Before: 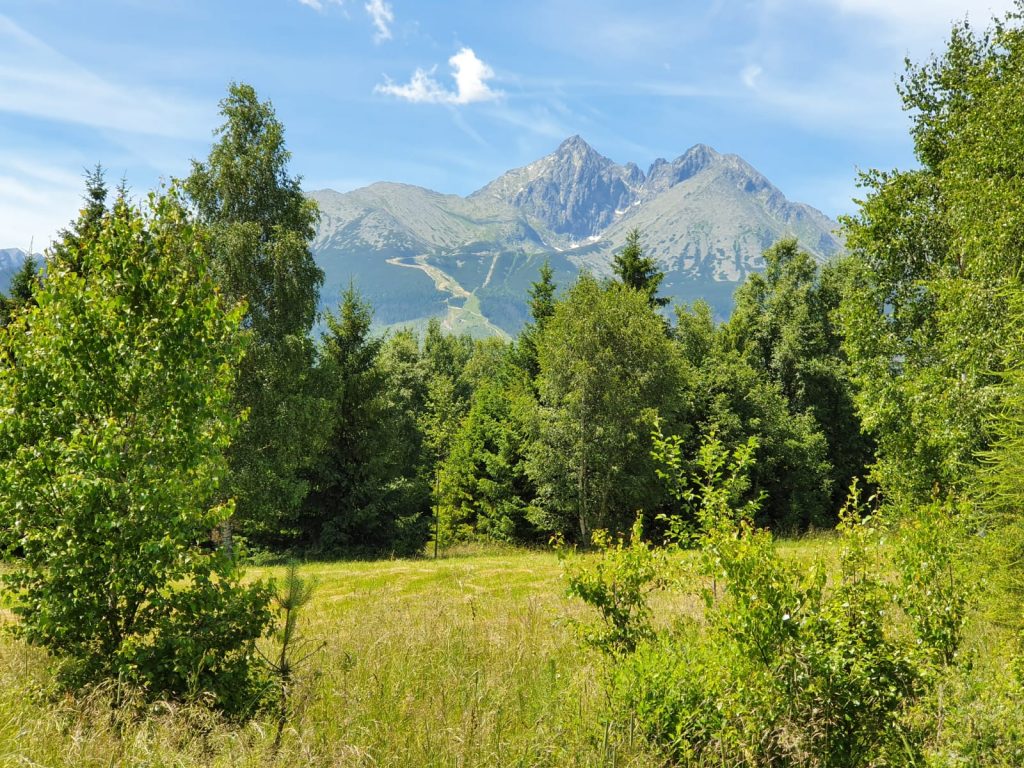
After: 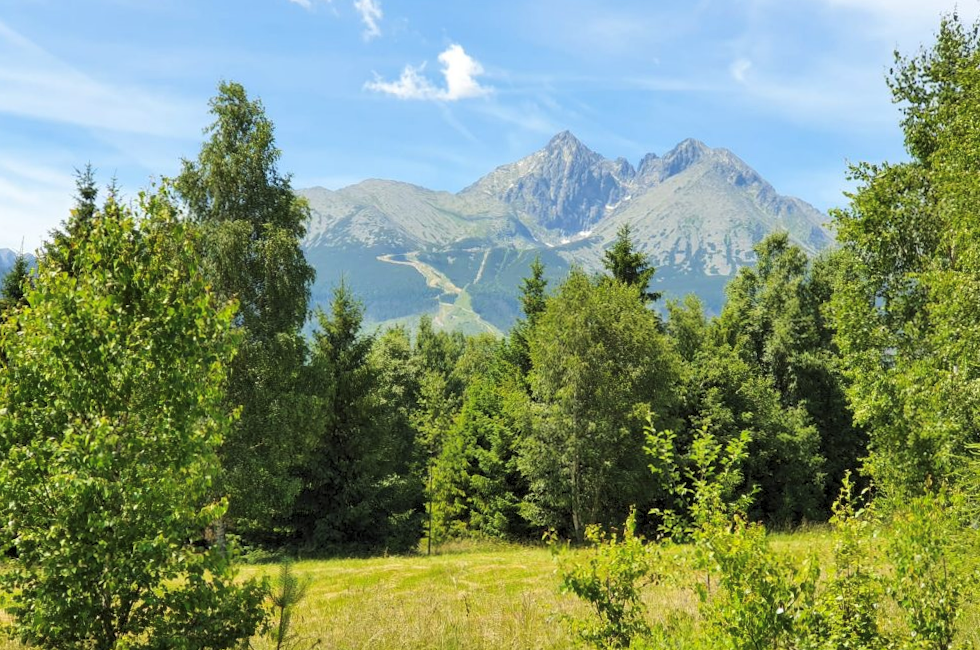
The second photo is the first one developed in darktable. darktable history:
levels: levels [0.062, 0.494, 0.925]
color balance rgb: perceptual saturation grading › global saturation -2.749%, perceptual saturation grading › shadows -1.718%, perceptual brilliance grading › highlights 12.947%, perceptual brilliance grading › mid-tones 8.879%, perceptual brilliance grading › shadows -17.38%, contrast -29.864%
crop and rotate: angle 0.487°, left 0.305%, right 2.838%, bottom 14.295%
